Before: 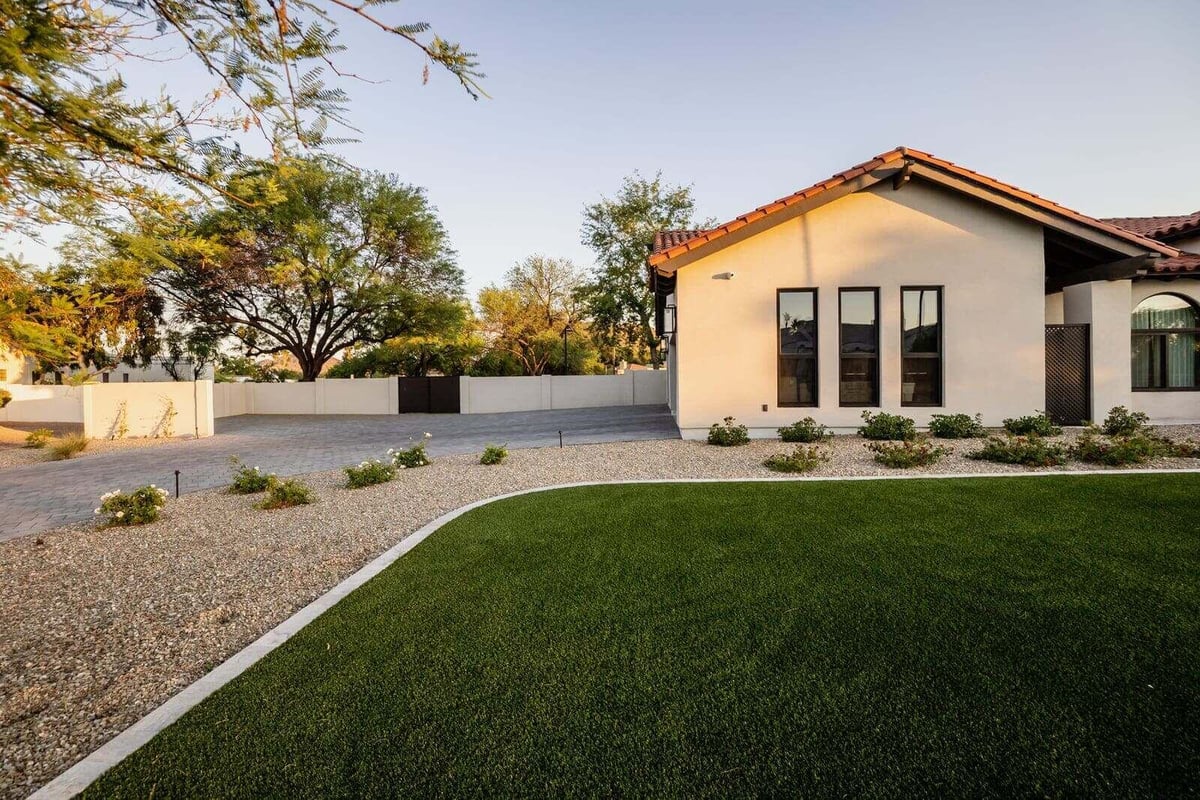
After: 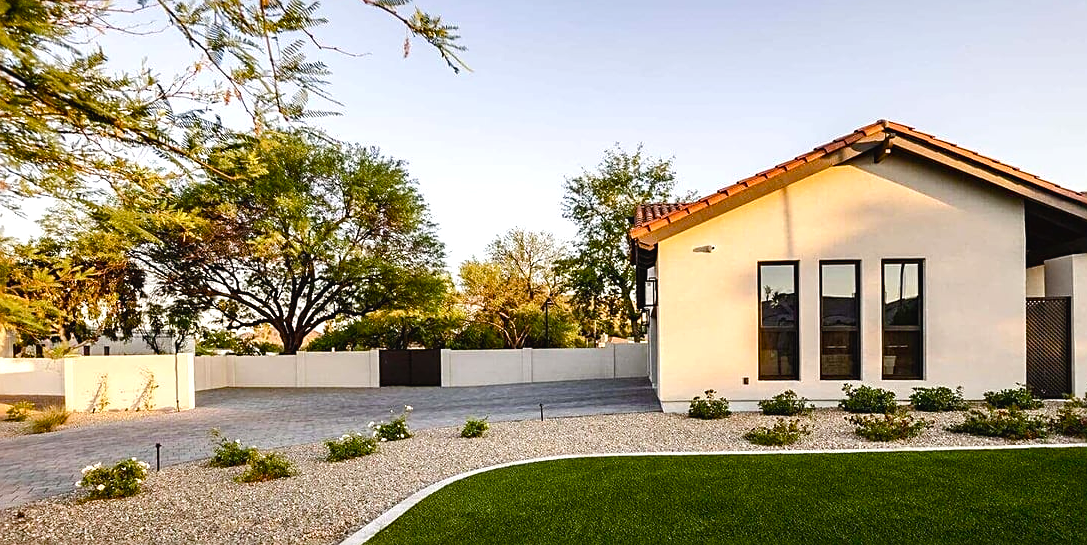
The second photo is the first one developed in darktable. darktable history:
crop: left 1.605%, top 3.433%, right 7.775%, bottom 28.419%
color balance rgb: global offset › luminance 0.264%, perceptual saturation grading › global saturation 20%, perceptual saturation grading › highlights -24.749%, perceptual saturation grading › shadows 50.58%
color calibration: illuminant same as pipeline (D50), adaptation XYZ, x 0.347, y 0.358, temperature 5017.52 K
tone equalizer: -8 EV -0.44 EV, -7 EV -0.398 EV, -6 EV -0.316 EV, -5 EV -0.223 EV, -3 EV 0.227 EV, -2 EV 0.336 EV, -1 EV 0.407 EV, +0 EV 0.446 EV, edges refinement/feathering 500, mask exposure compensation -1.57 EV, preserve details no
sharpen: on, module defaults
